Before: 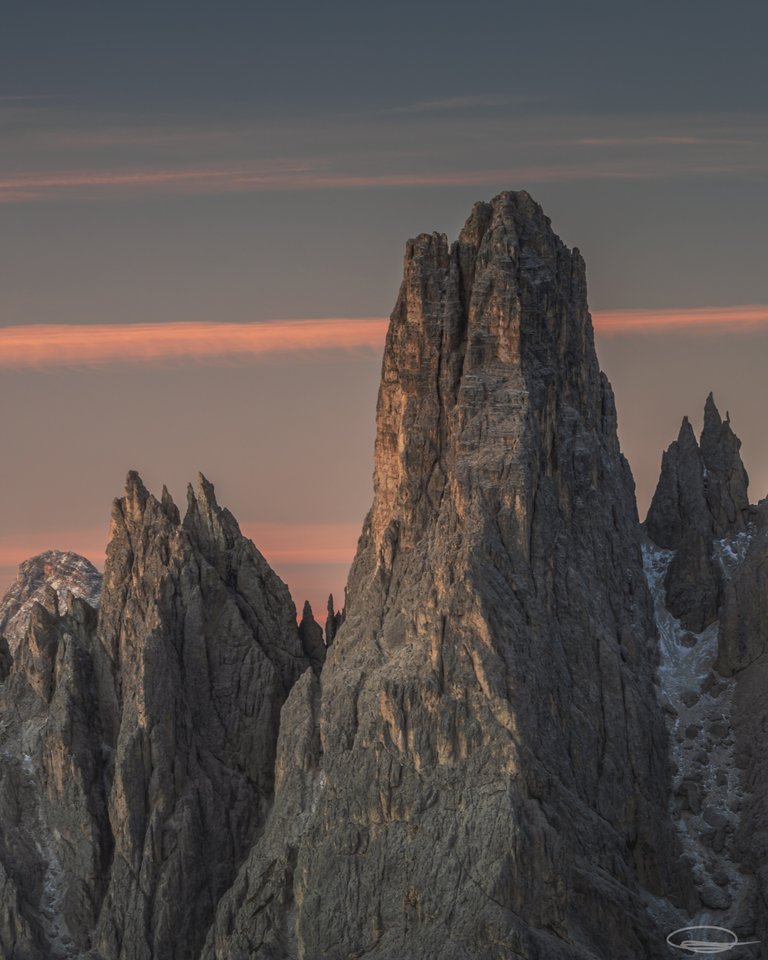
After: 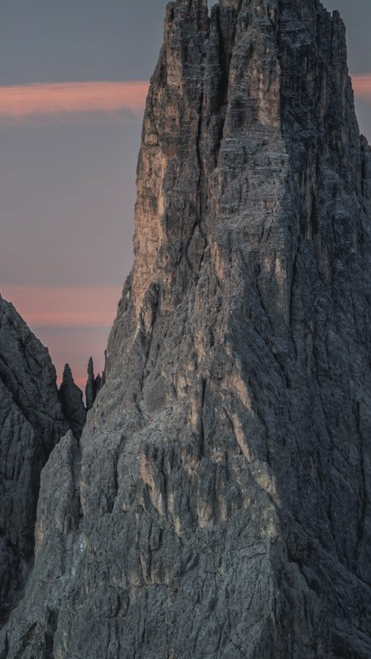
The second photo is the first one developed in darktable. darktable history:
filmic rgb: middle gray luminance 29.01%, black relative exposure -10.36 EV, white relative exposure 5.48 EV, target black luminance 0%, hardness 3.96, latitude 2.03%, contrast 1.125, highlights saturation mix 4.93%, shadows ↔ highlights balance 14.43%
tone curve: curves: ch0 [(0, 0.042) (0.129, 0.18) (0.501, 0.497) (1, 1)], preserve colors none
crop: left 31.355%, top 24.707%, right 20.333%, bottom 6.574%
color calibration: x 0.382, y 0.371, temperature 3921.65 K
